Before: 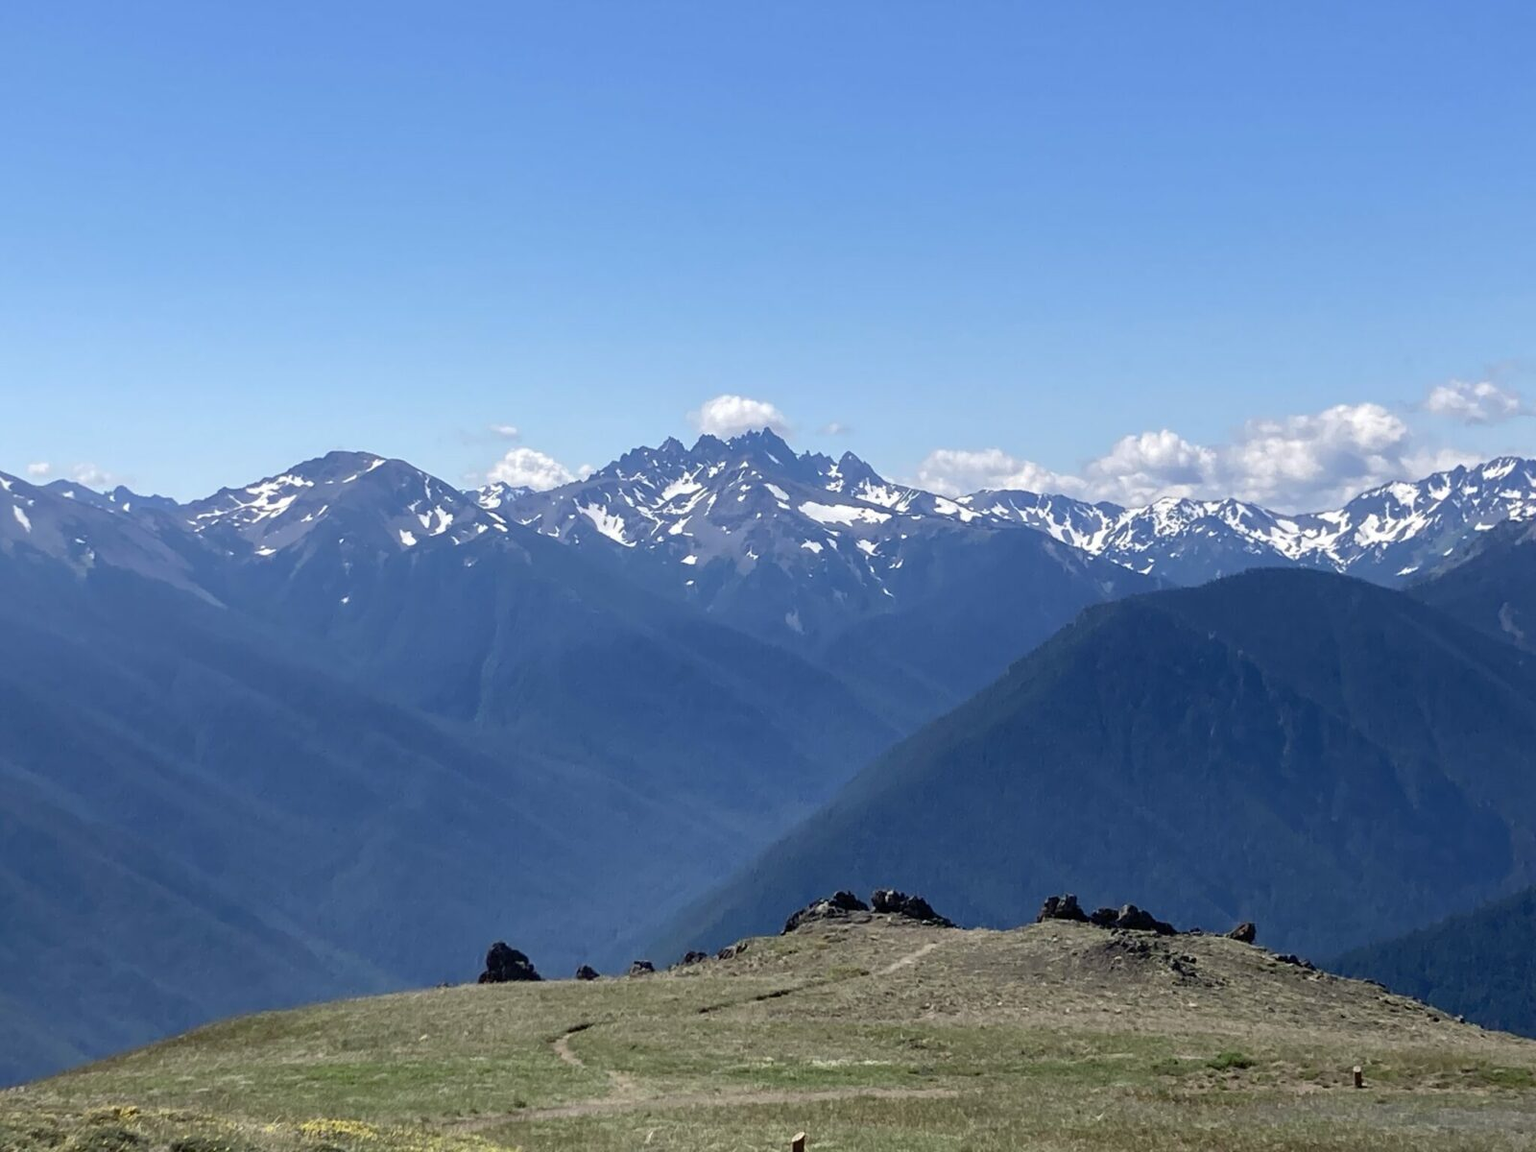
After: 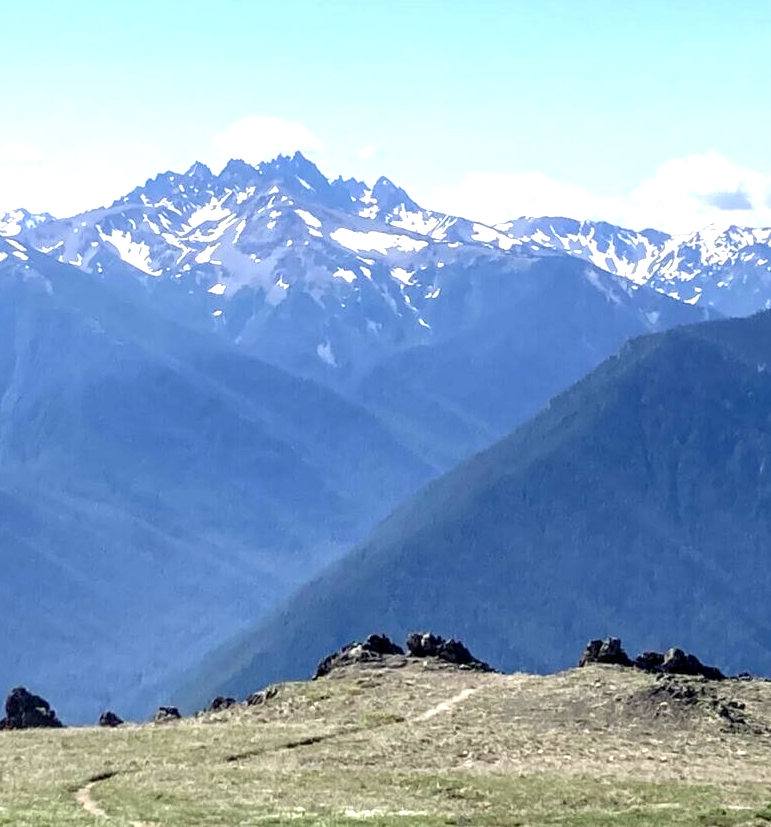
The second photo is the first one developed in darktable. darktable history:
crop: left 31.358%, top 24.571%, right 20.394%, bottom 6.445%
exposure: black level correction 0.001, exposure 1.119 EV, compensate highlight preservation false
local contrast: on, module defaults
